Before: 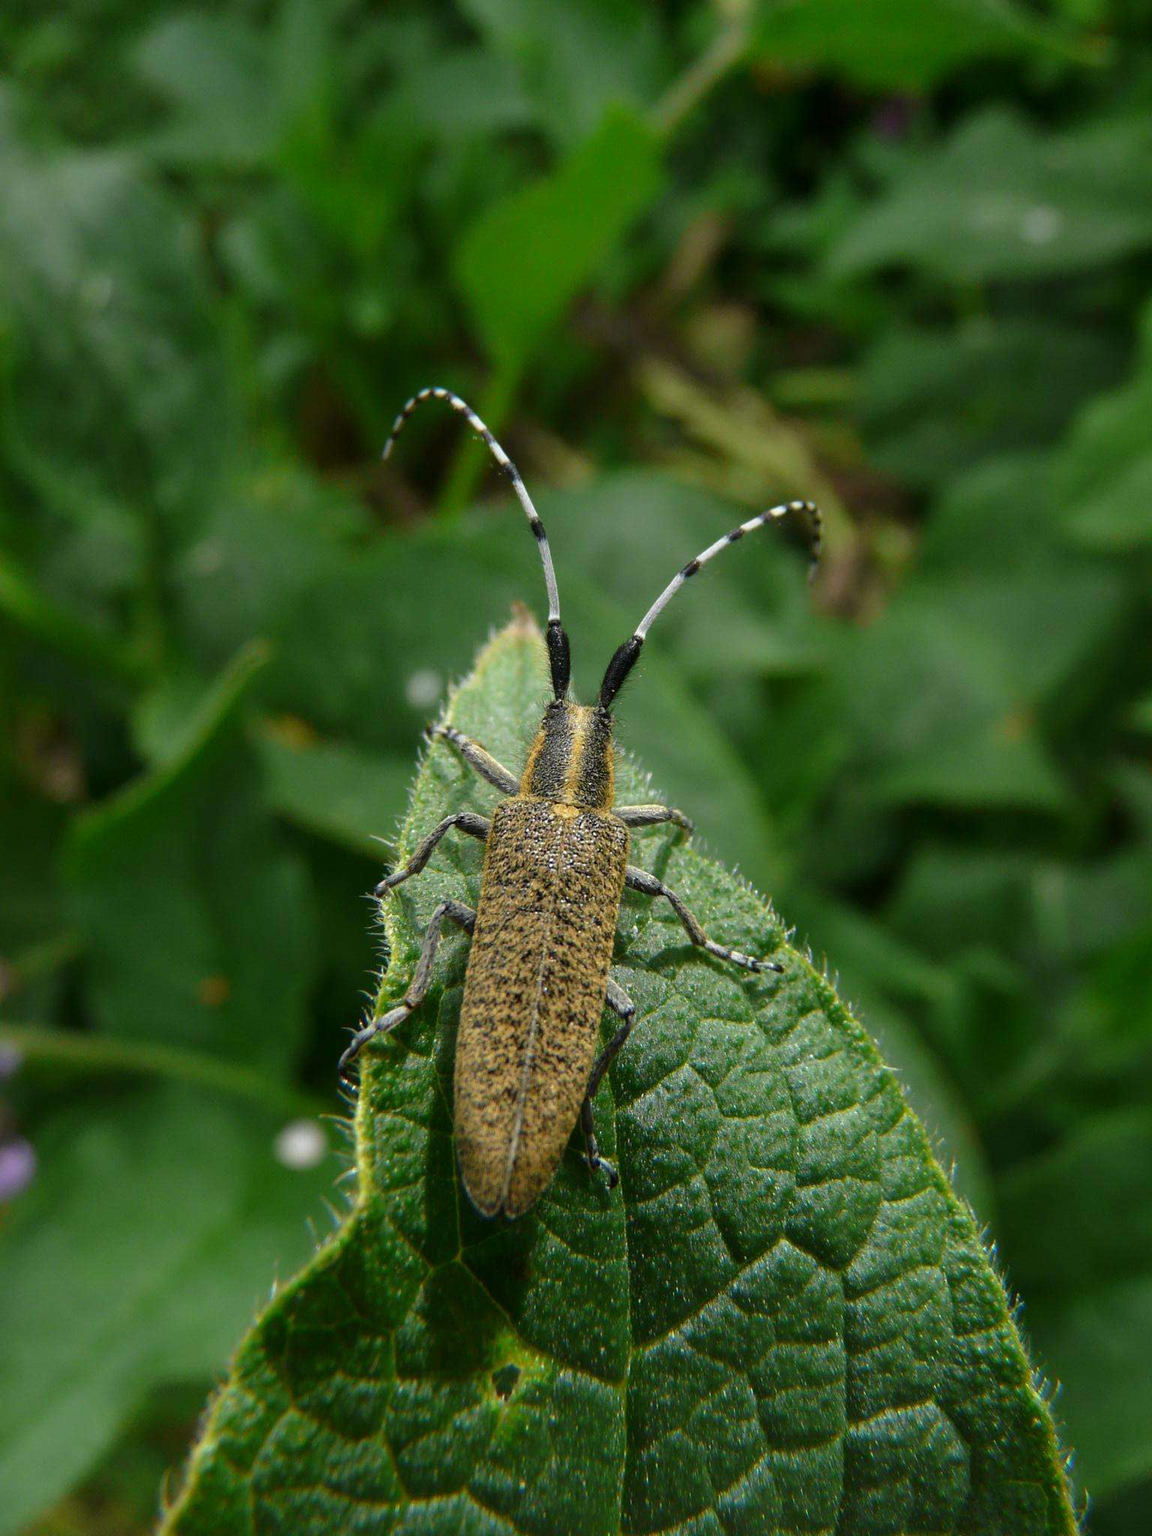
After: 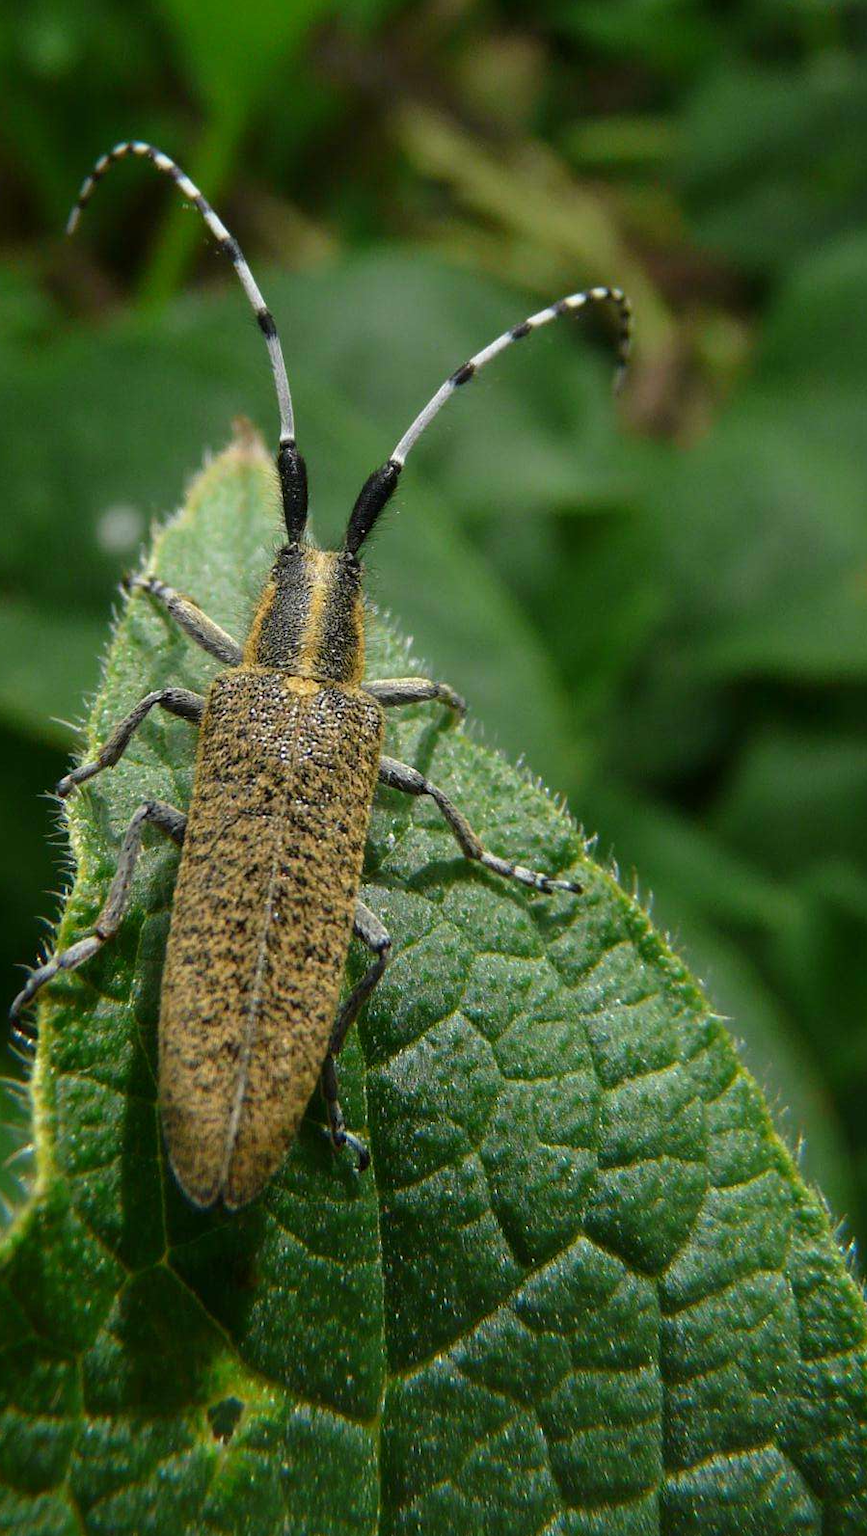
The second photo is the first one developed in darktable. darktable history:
crop and rotate: left 28.73%, top 18.115%, right 12.669%, bottom 4.083%
